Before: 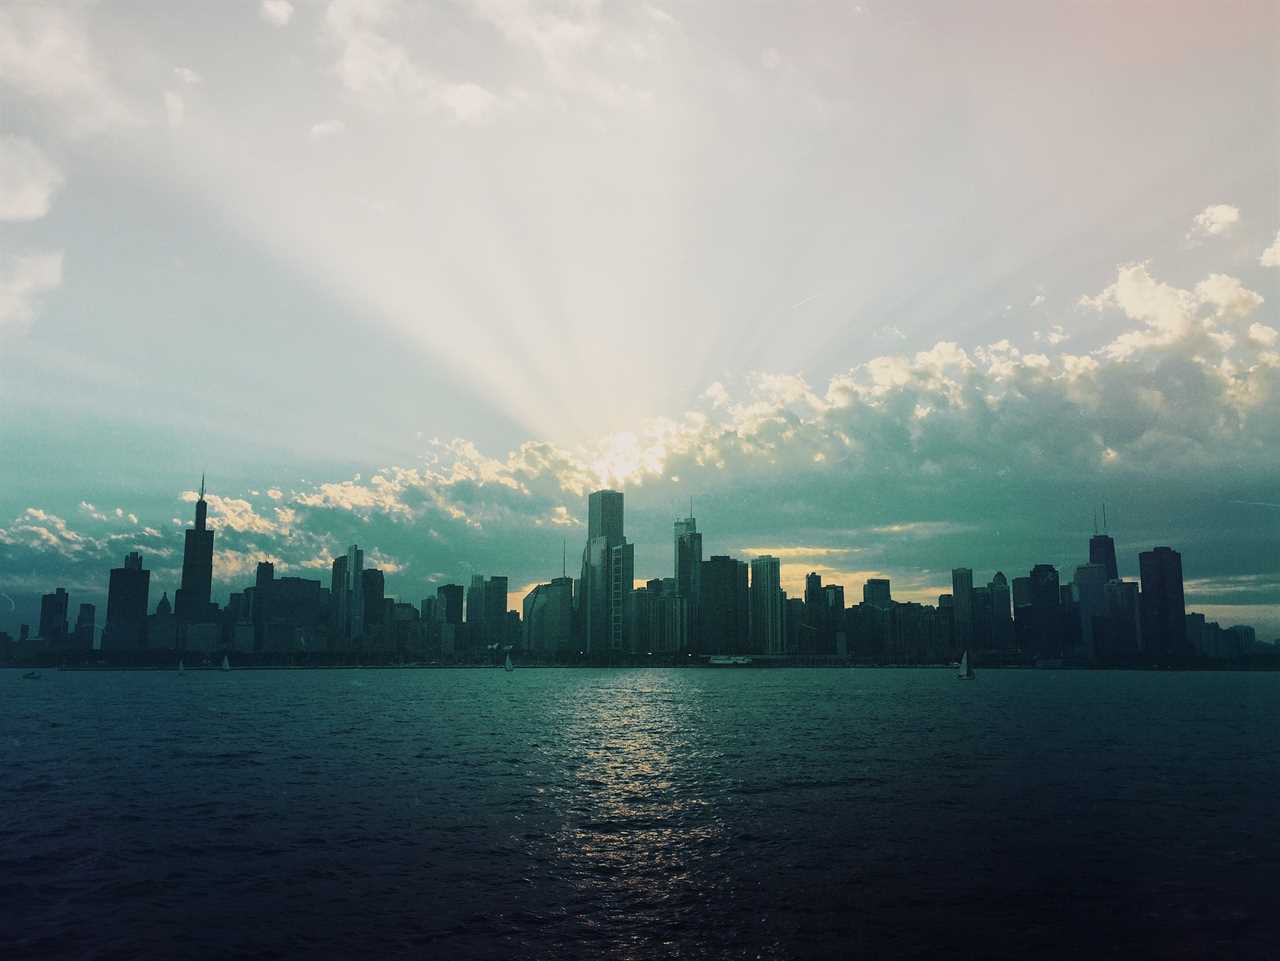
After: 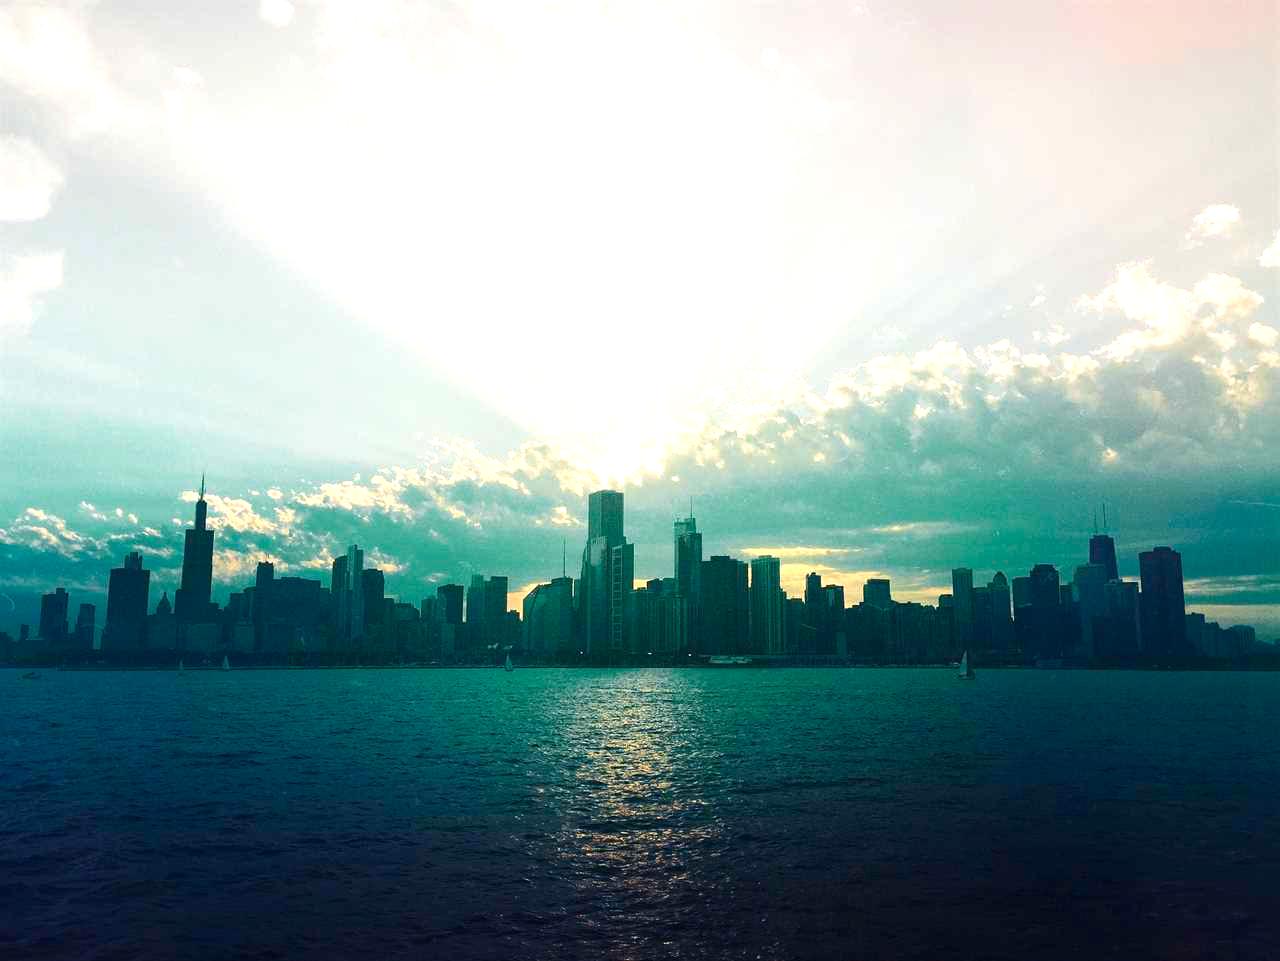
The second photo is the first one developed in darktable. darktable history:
color balance rgb: linear chroma grading › shadows 16.276%, perceptual saturation grading › global saturation 20%, perceptual saturation grading › highlights -25.282%, perceptual saturation grading › shadows 25.387%, perceptual brilliance grading › global brilliance 20.123%, global vibrance 19.534%
